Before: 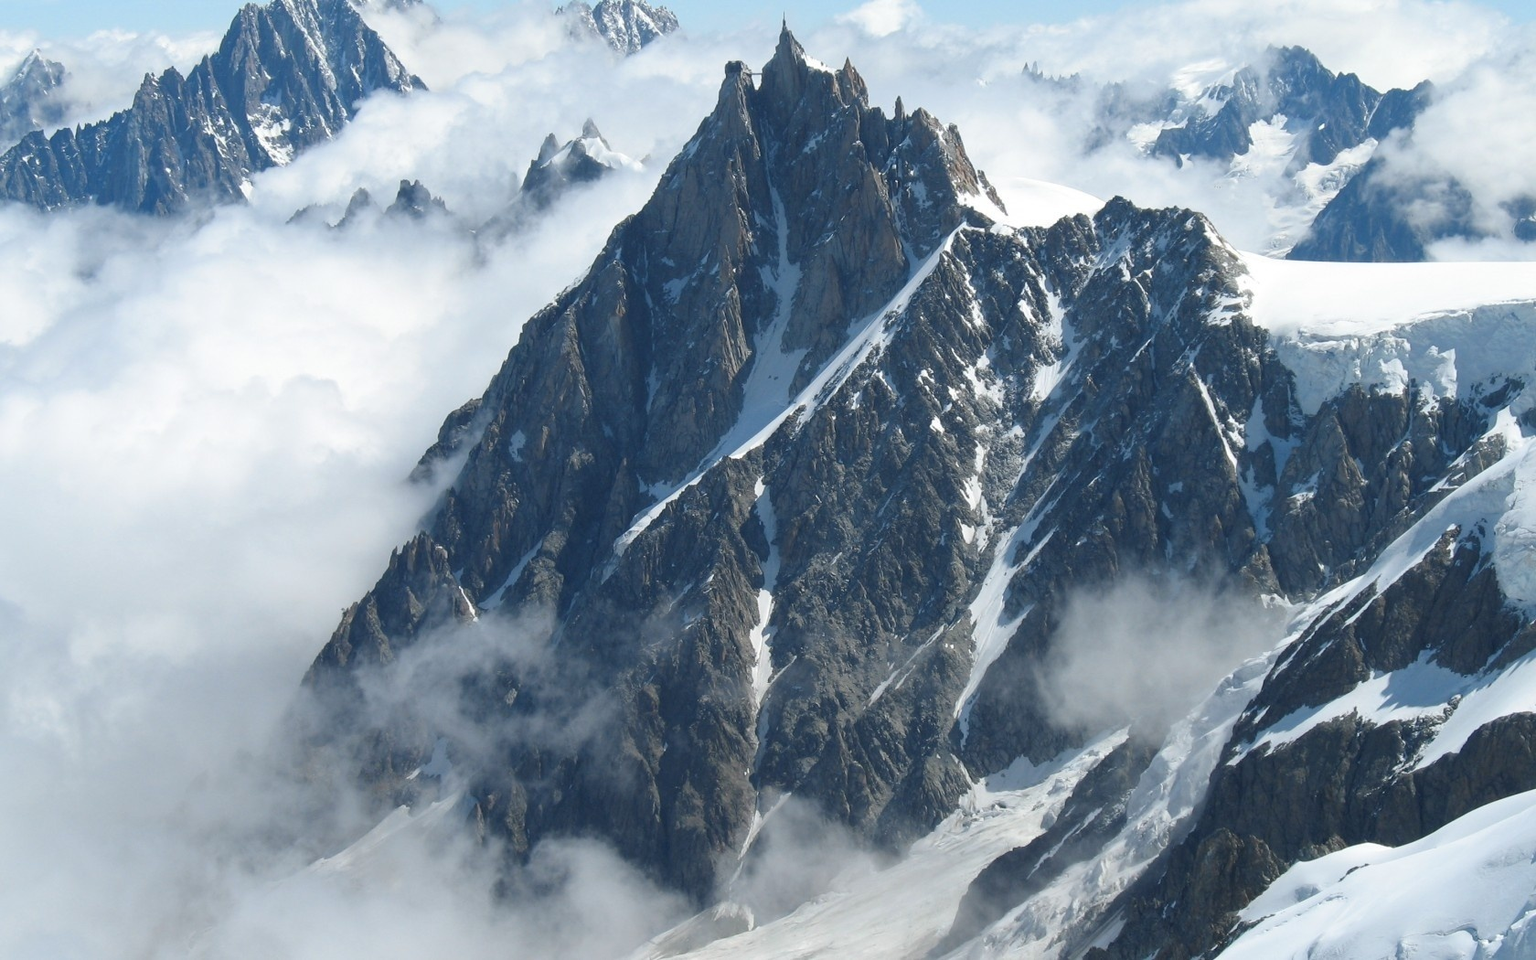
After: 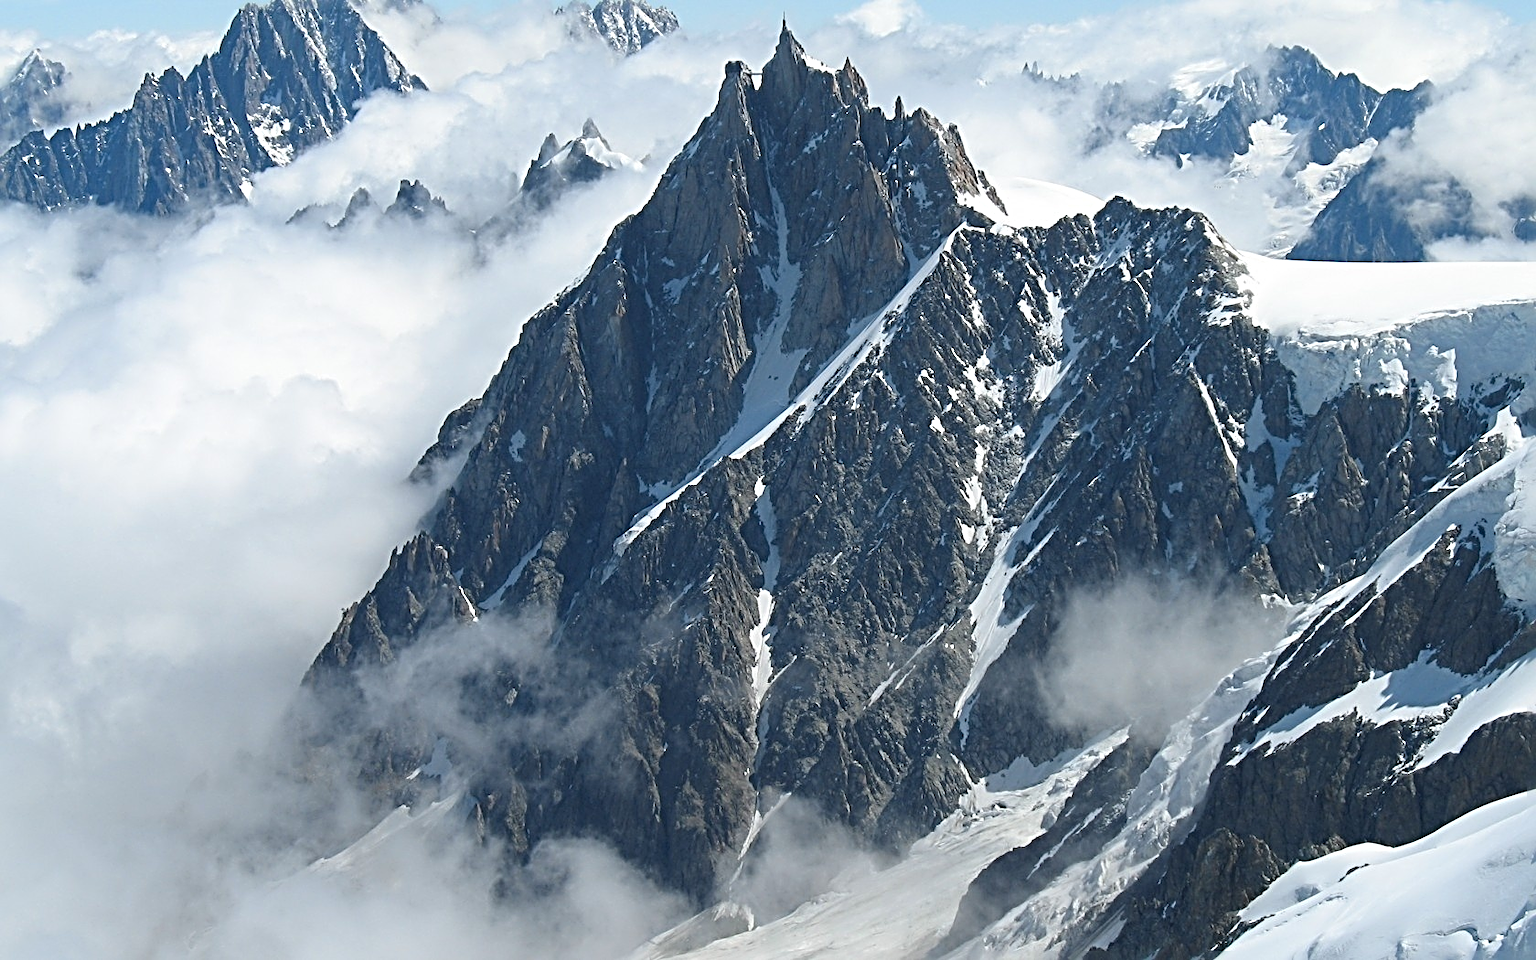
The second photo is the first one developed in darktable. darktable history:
sharpen: radius 3.672, amount 0.927
